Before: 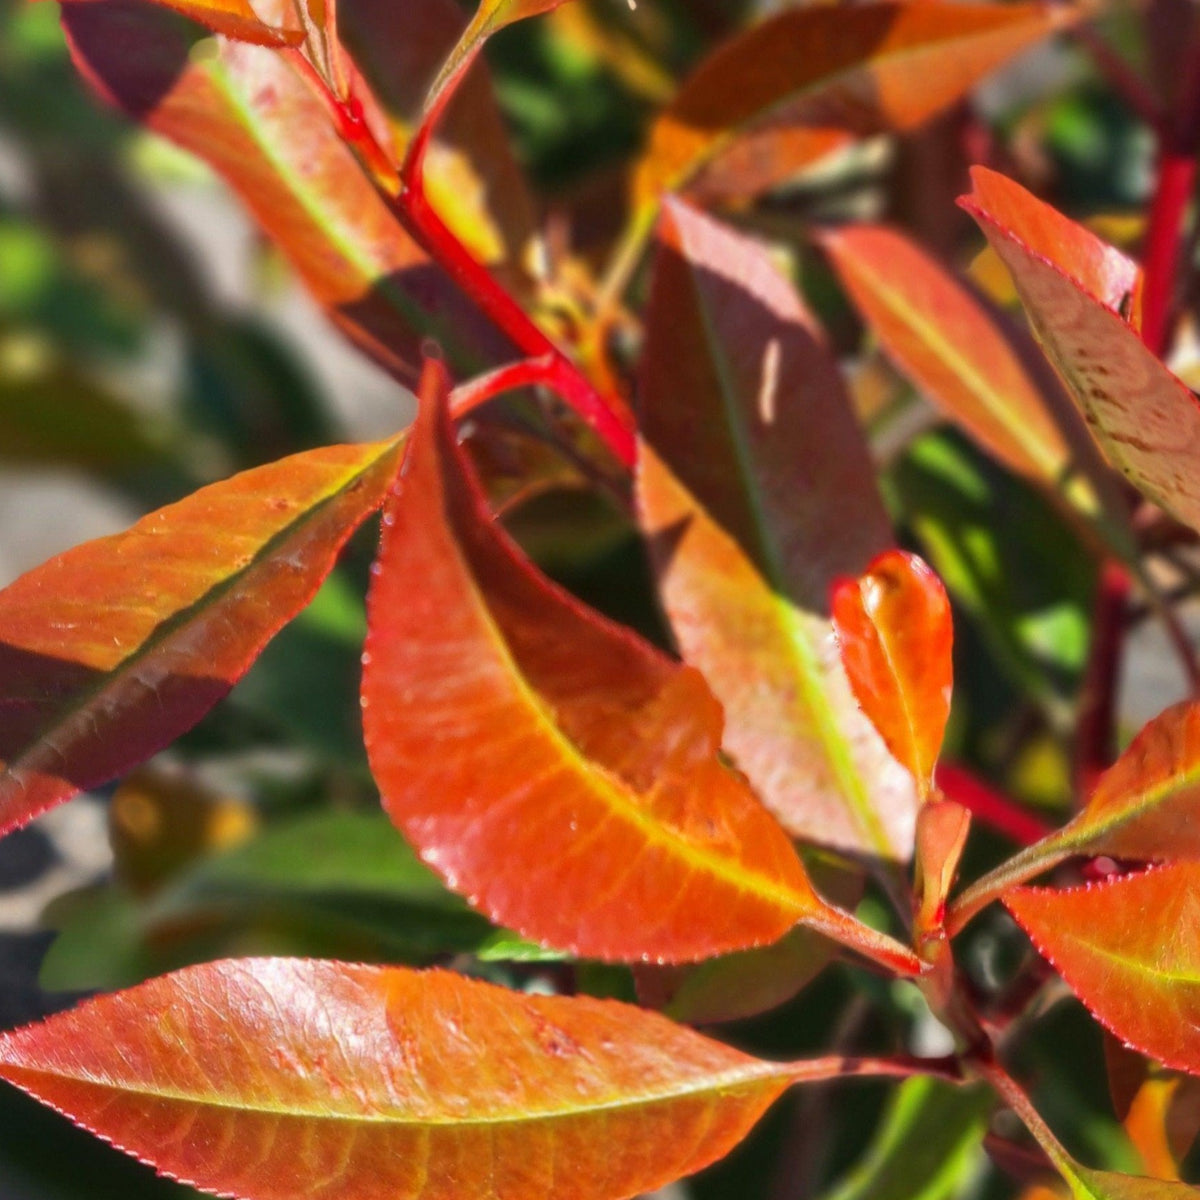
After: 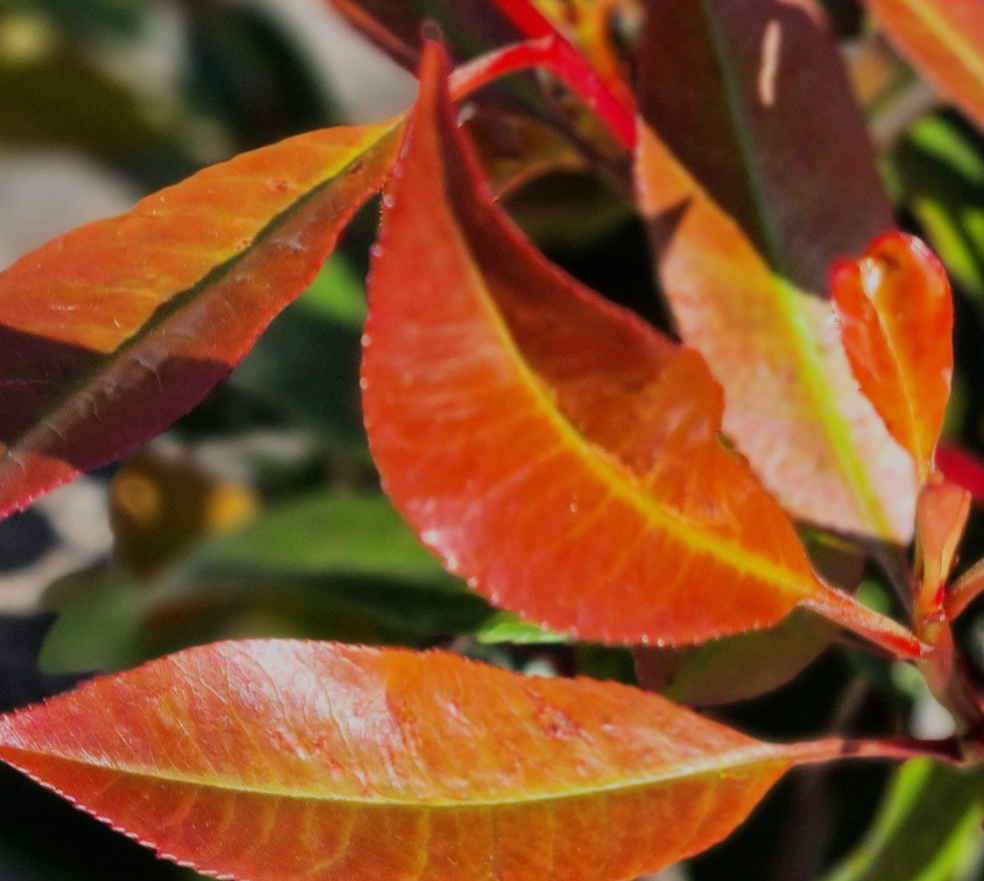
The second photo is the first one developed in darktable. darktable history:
crop: top 26.531%, right 17.959%
exposure: exposure -0.116 EV, compensate exposure bias true, compensate highlight preservation false
filmic rgb: black relative exposure -7.15 EV, white relative exposure 5.36 EV, hardness 3.02, color science v6 (2022)
